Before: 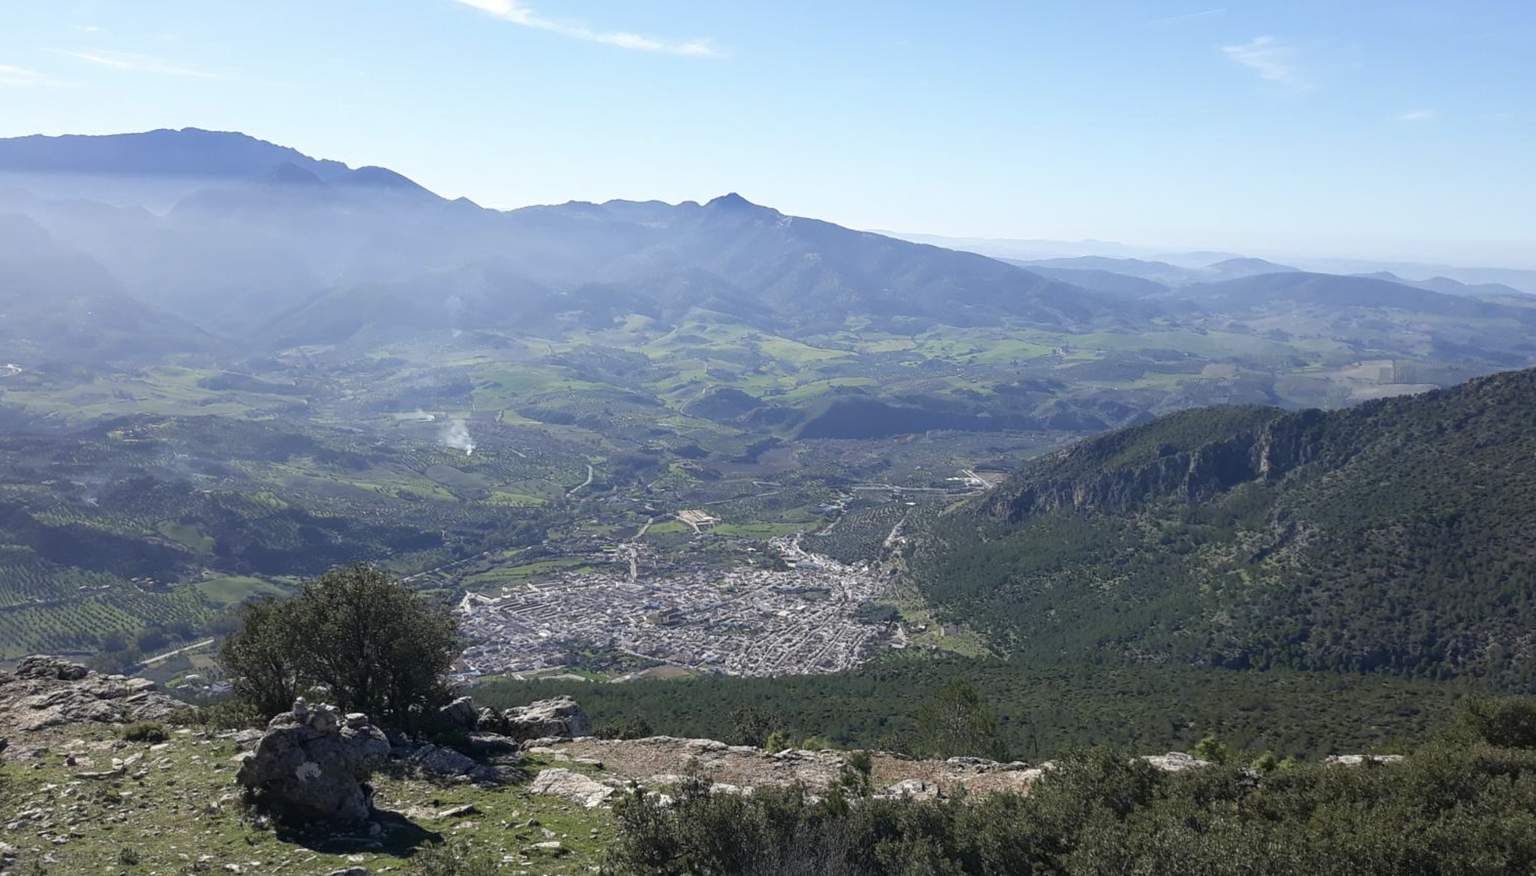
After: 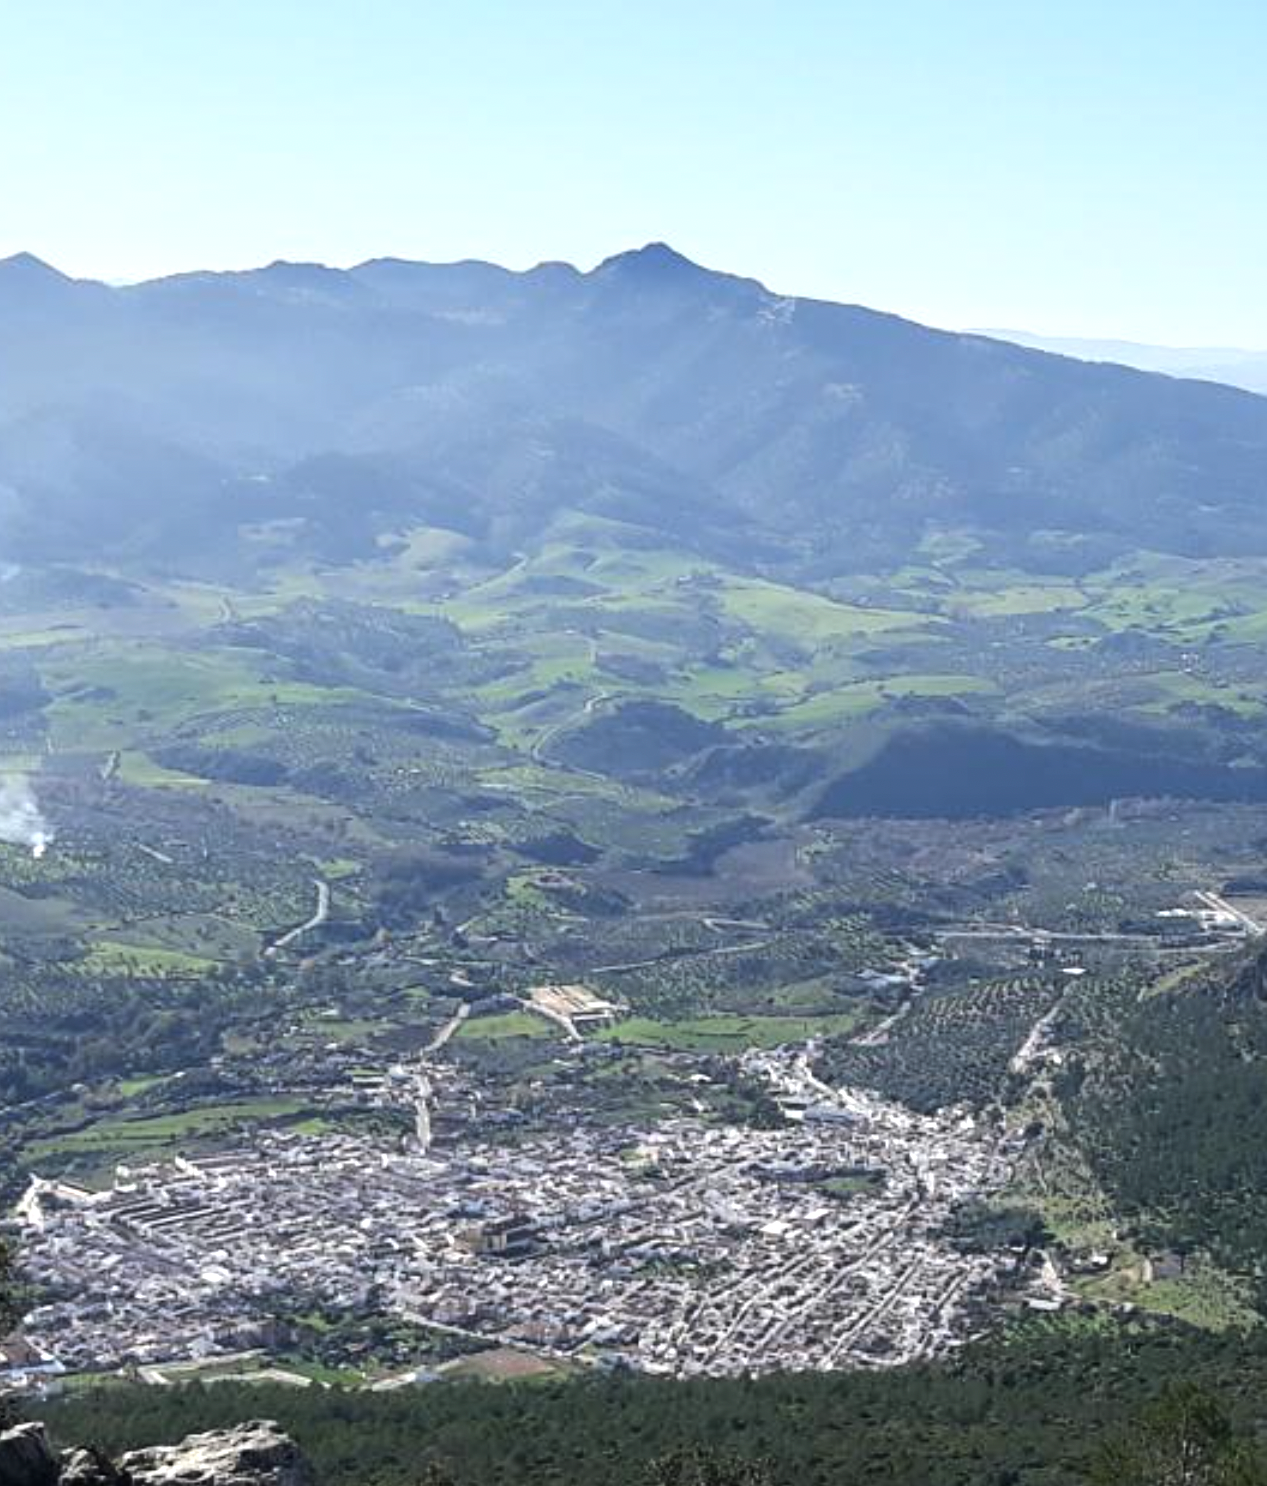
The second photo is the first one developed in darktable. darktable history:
tone equalizer: -8 EV -0.75 EV, -7 EV -0.7 EV, -6 EV -0.6 EV, -5 EV -0.4 EV, -3 EV 0.4 EV, -2 EV 0.6 EV, -1 EV 0.7 EV, +0 EV 0.75 EV, edges refinement/feathering 500, mask exposure compensation -1.57 EV, preserve details no
graduated density: on, module defaults
crop and rotate: left 29.476%, top 10.214%, right 35.32%, bottom 17.333%
